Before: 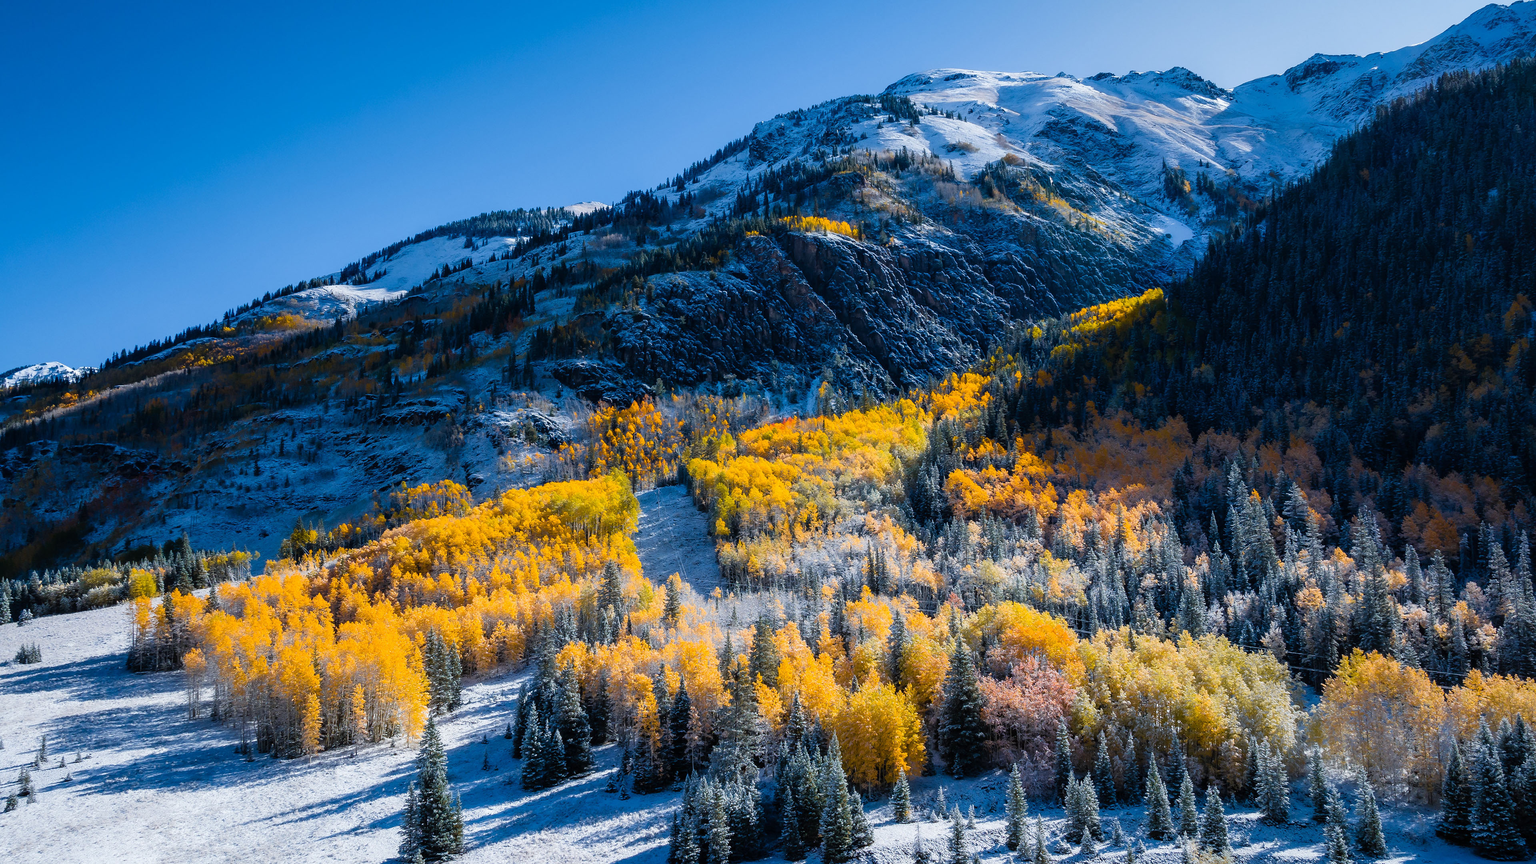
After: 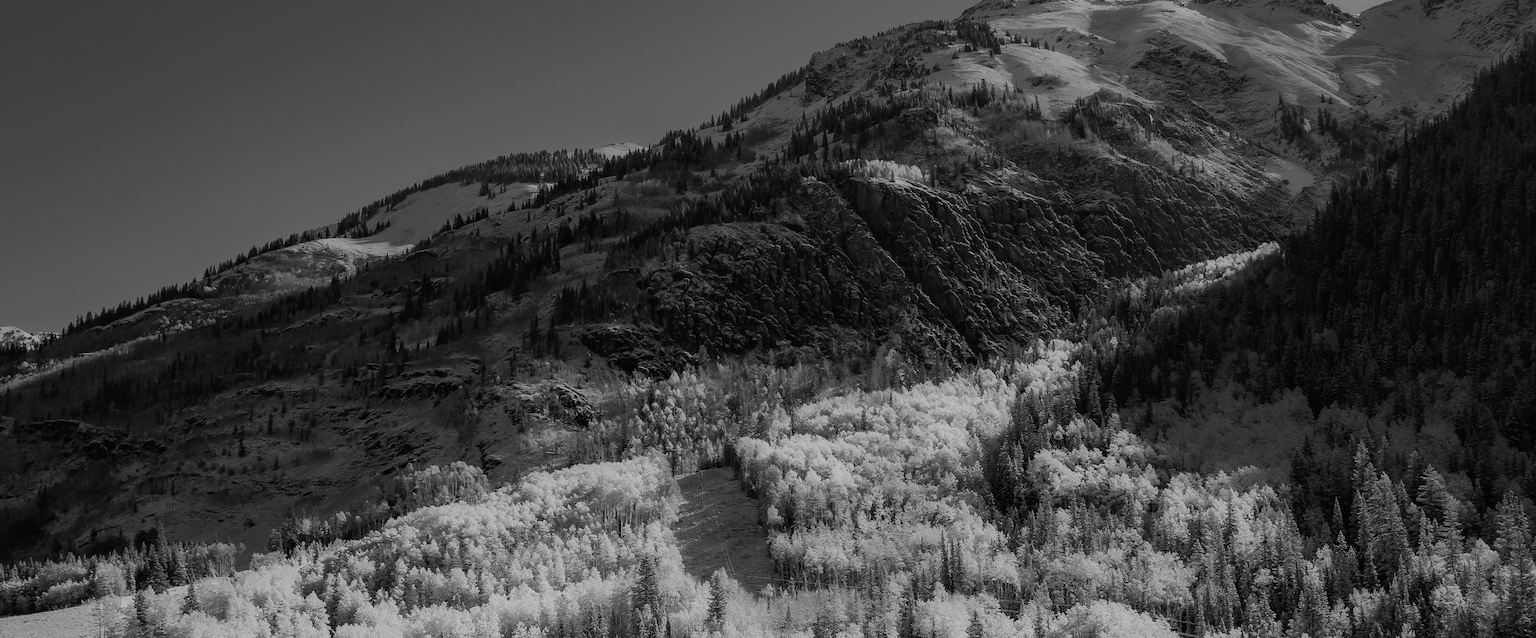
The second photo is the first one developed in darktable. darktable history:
crop: left 3.015%, top 8.969%, right 9.647%, bottom 26.457%
monochrome: a 79.32, b 81.83, size 1.1
